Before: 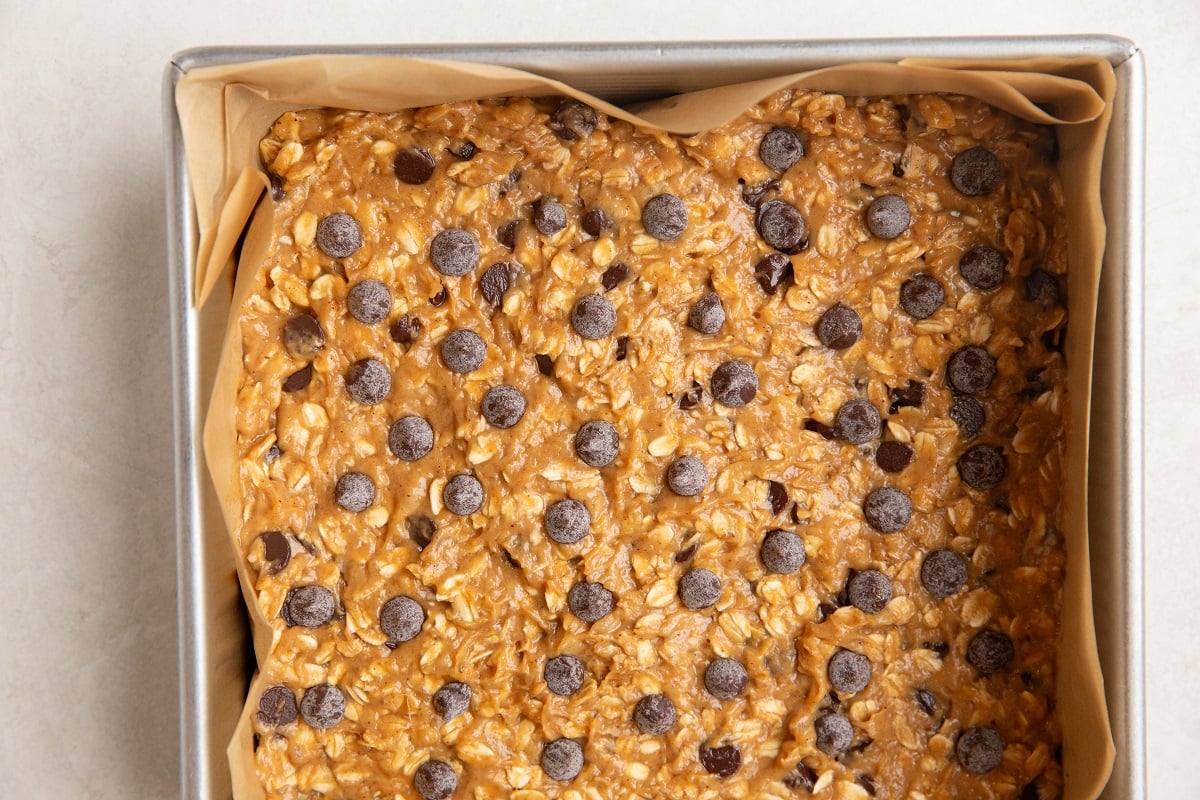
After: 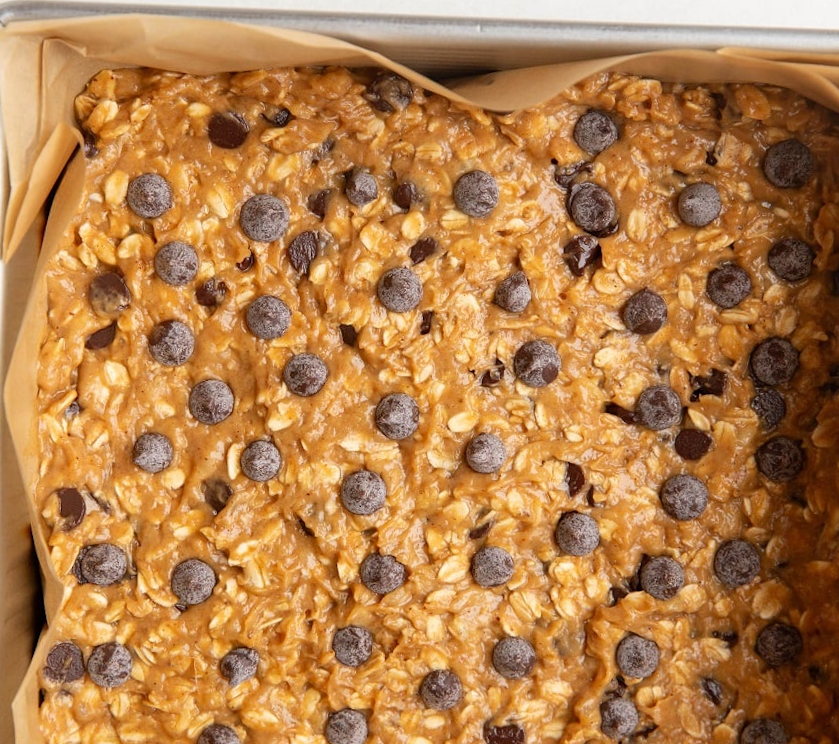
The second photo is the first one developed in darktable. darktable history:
crop and rotate: angle -2.87°, left 14.071%, top 0.026%, right 10.793%, bottom 0.062%
